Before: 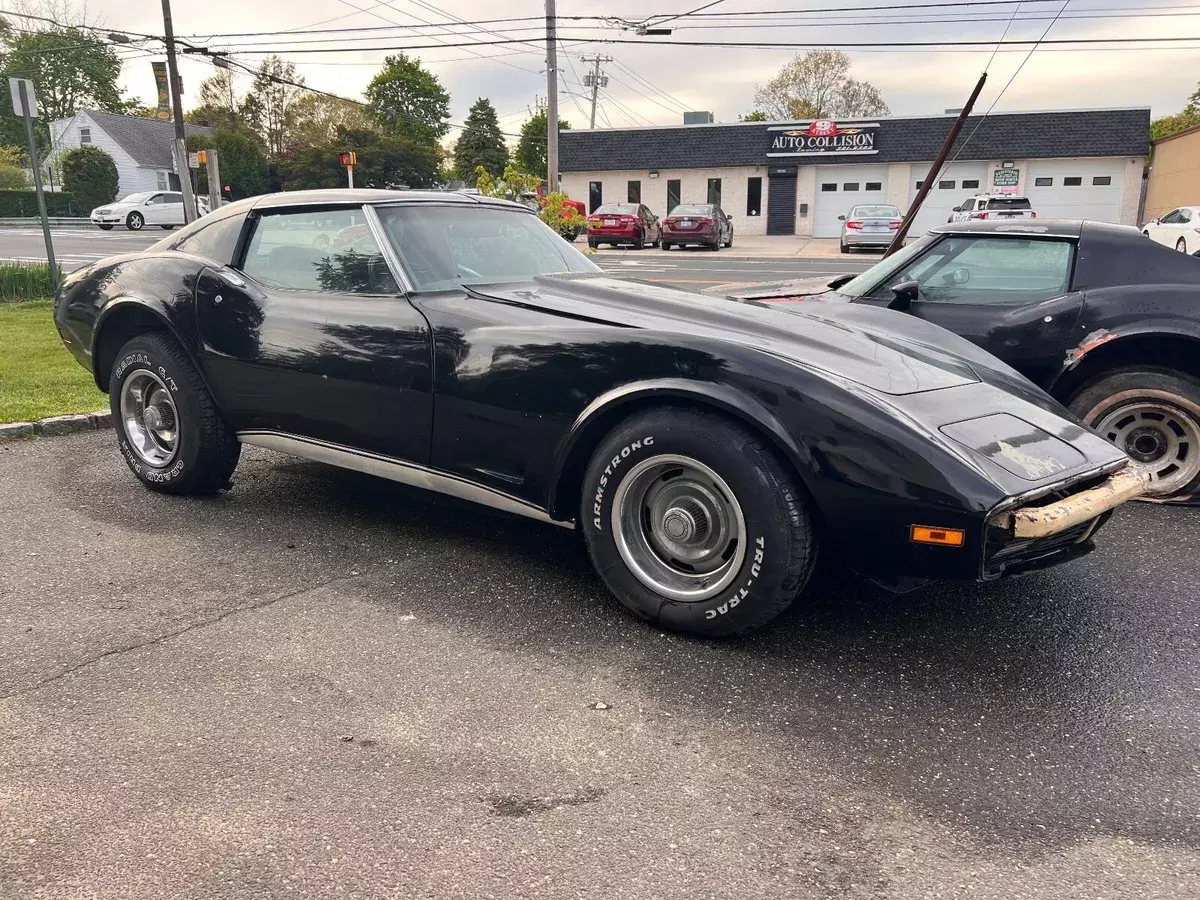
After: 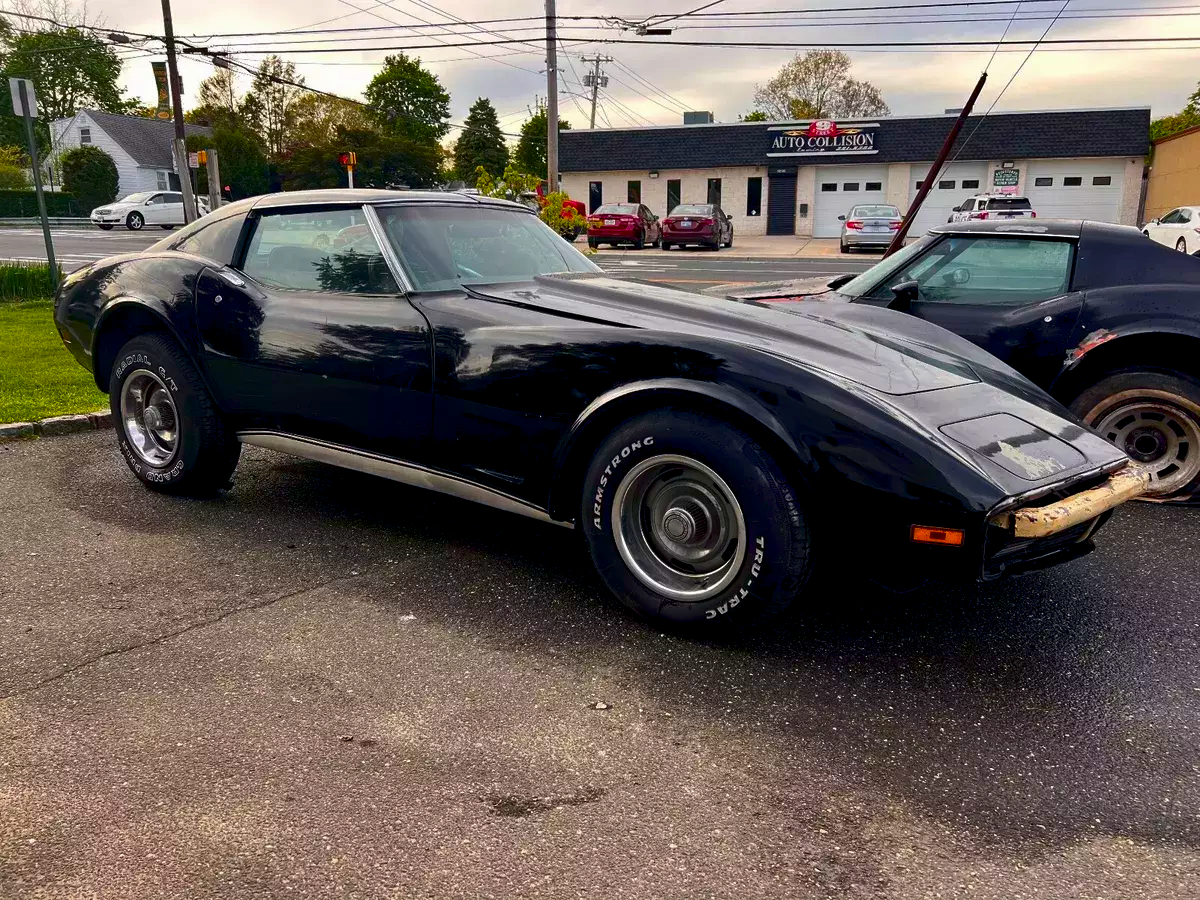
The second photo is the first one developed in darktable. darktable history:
color balance rgb: global offset › luminance -1.003%, perceptual saturation grading › global saturation 25.455%, global vibrance 9.864%
contrast brightness saturation: brightness -0.246, saturation 0.198
